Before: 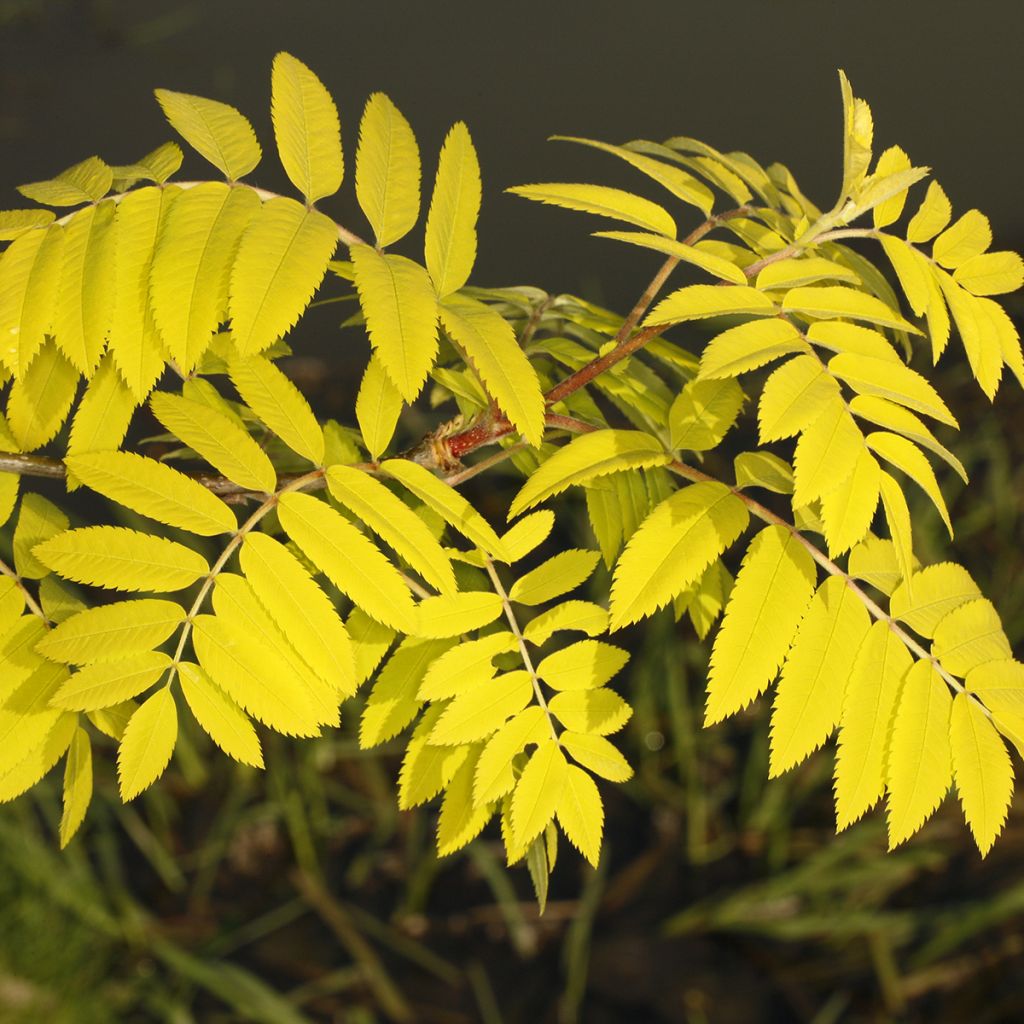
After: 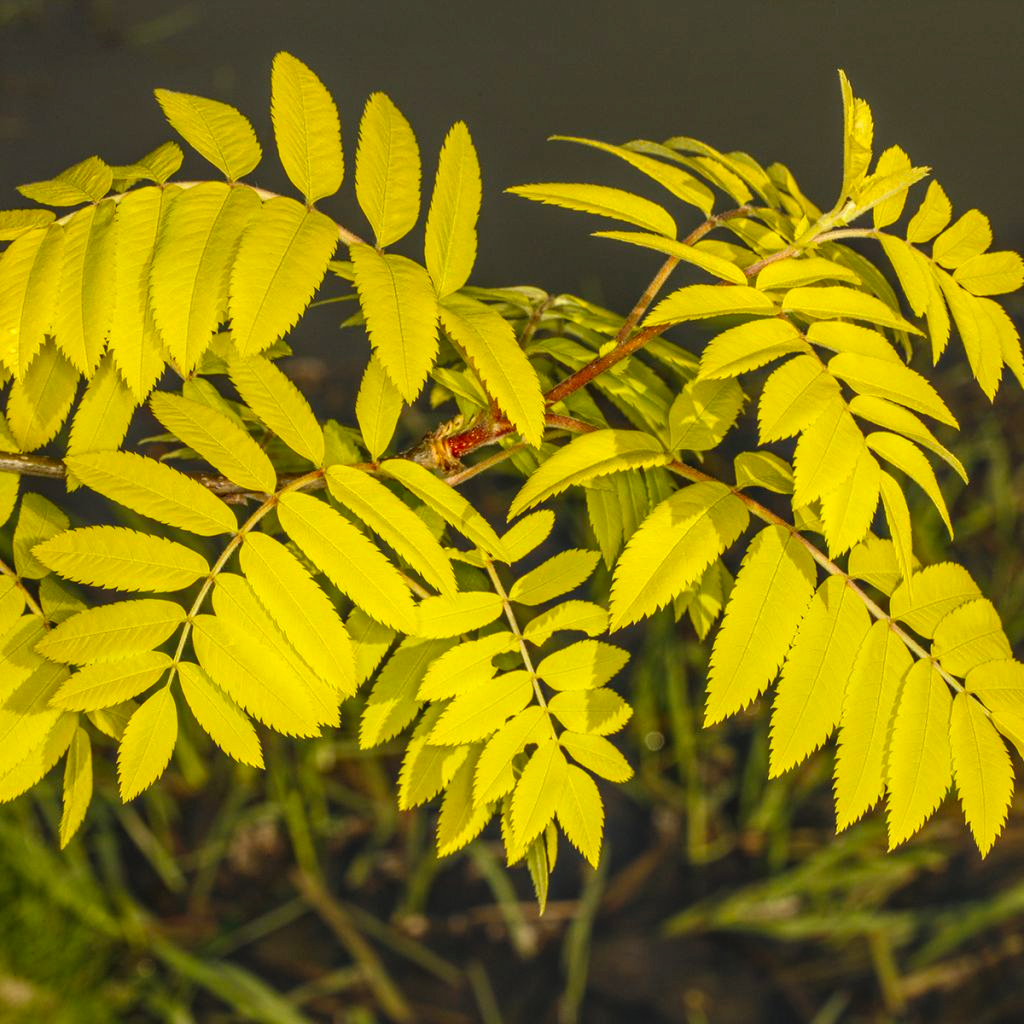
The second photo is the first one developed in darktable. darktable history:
local contrast: highlights 0%, shadows 0%, detail 133%
color balance: contrast 6.48%, output saturation 113.3%
contrast brightness saturation: contrast 0.04, saturation 0.07
